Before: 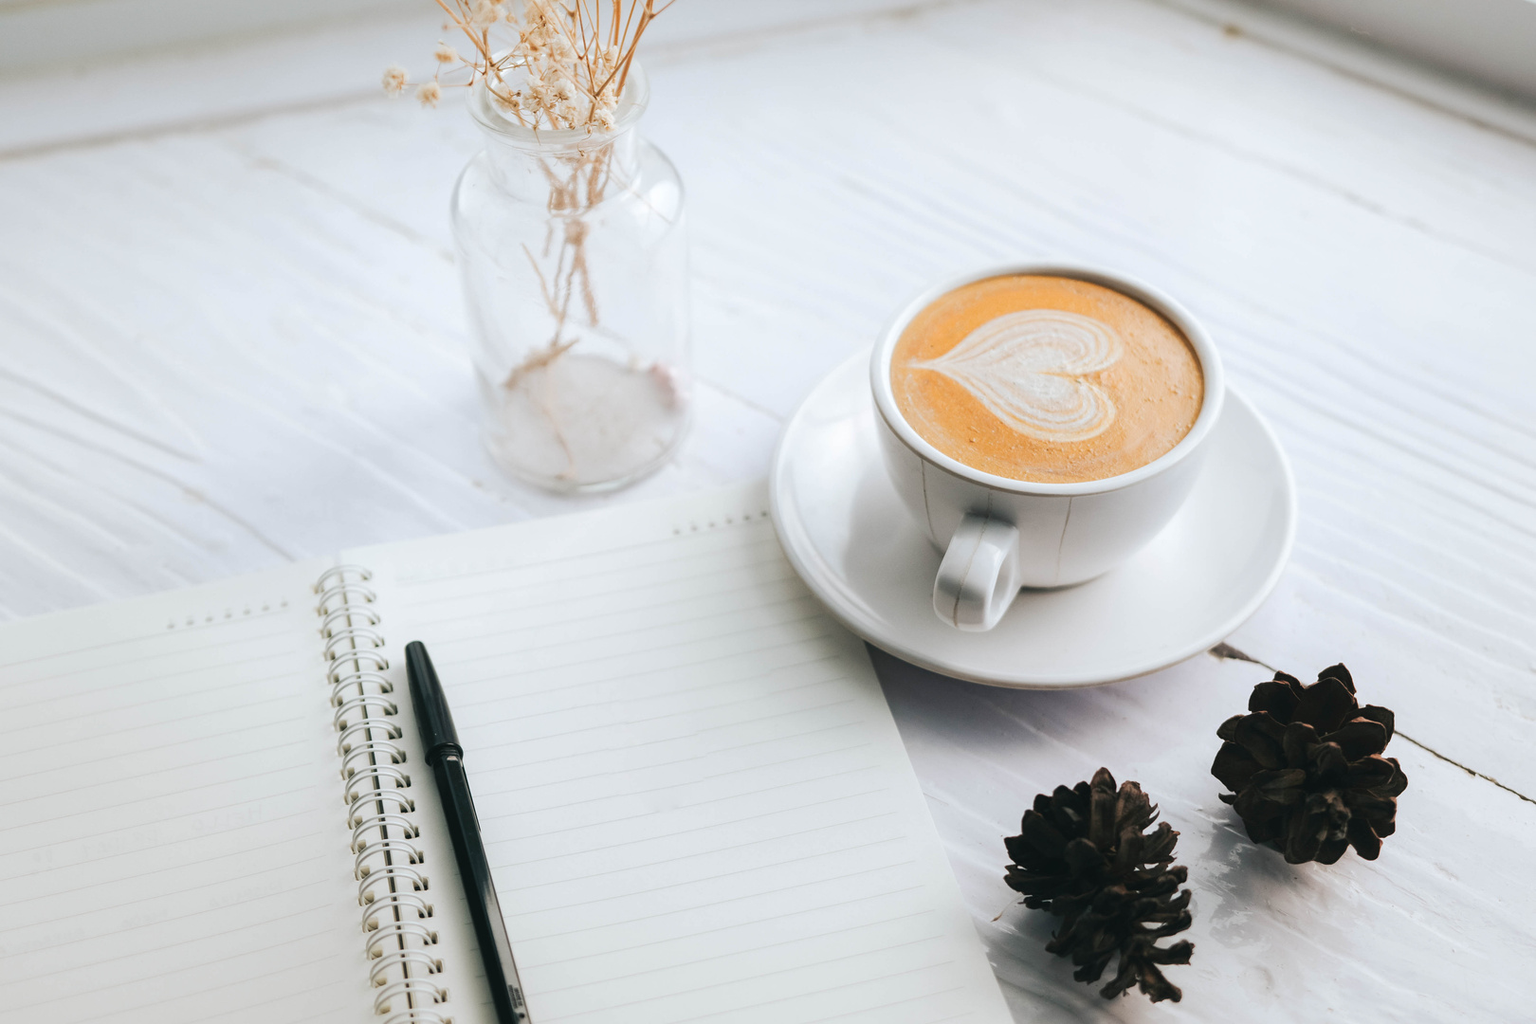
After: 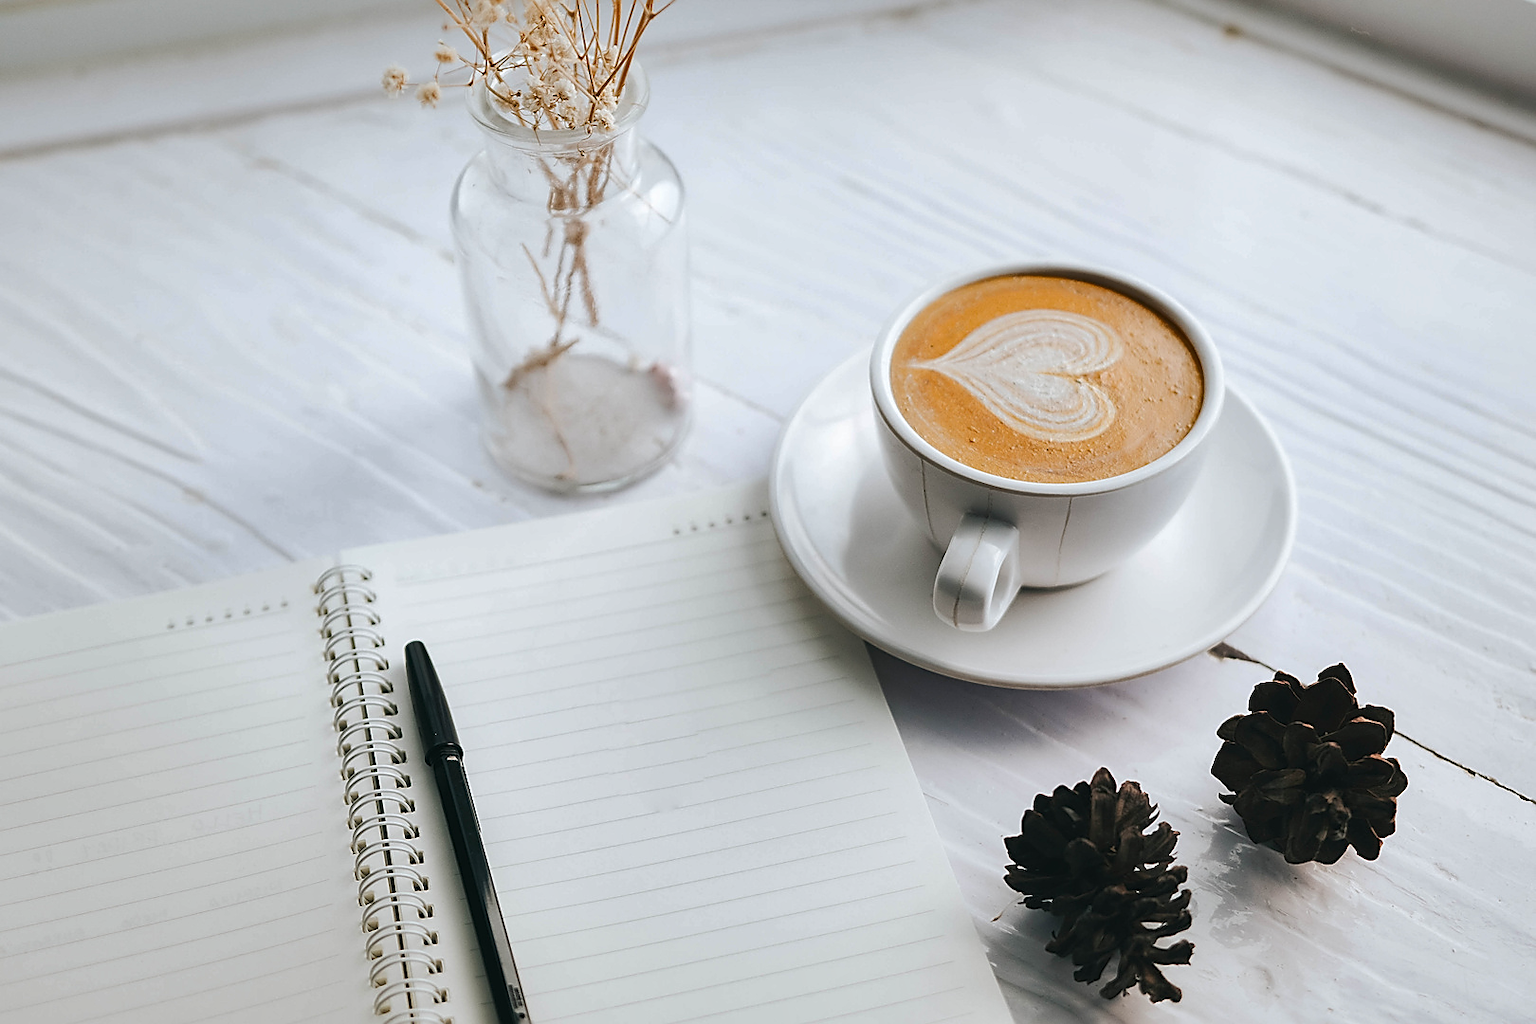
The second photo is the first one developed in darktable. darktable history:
sharpen: radius 1.4, amount 1.25, threshold 0.7
shadows and highlights: low approximation 0.01, soften with gaussian
